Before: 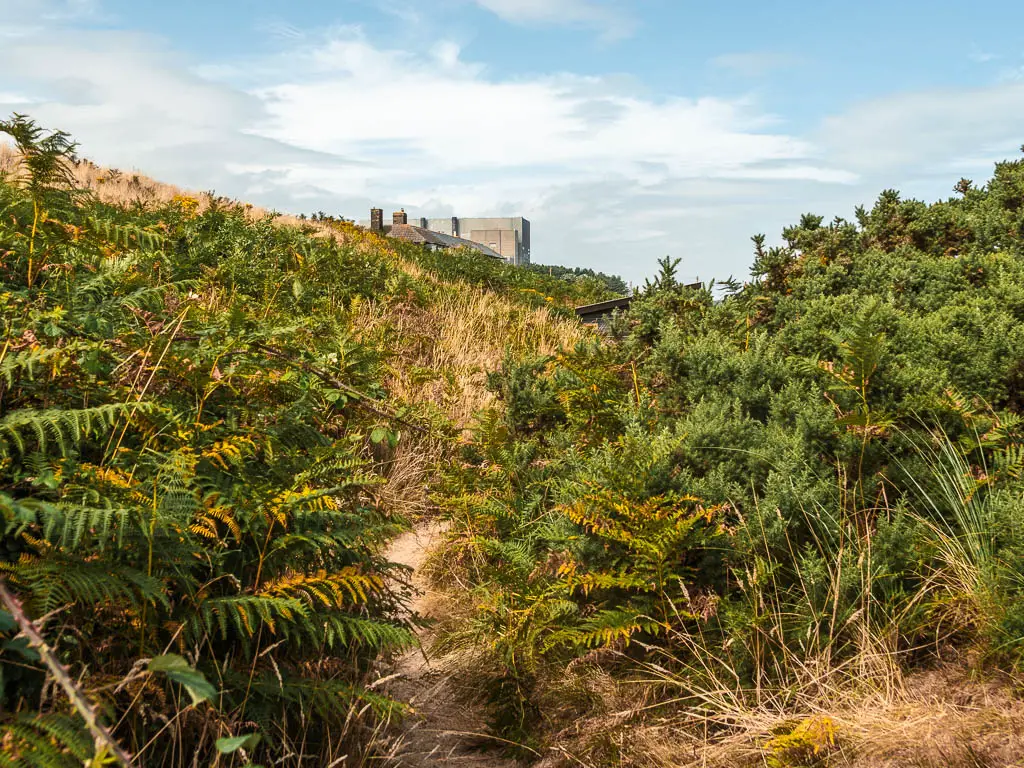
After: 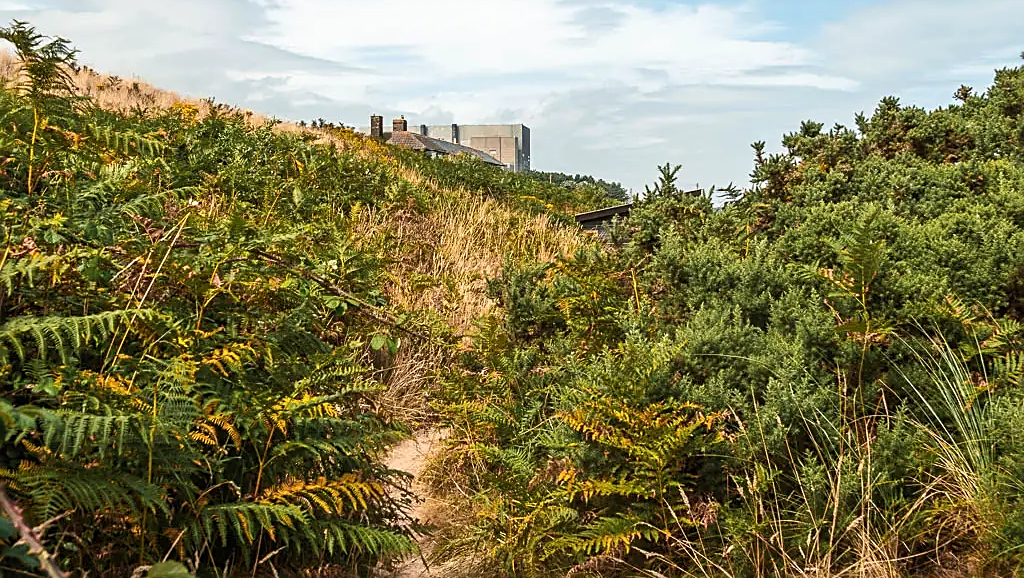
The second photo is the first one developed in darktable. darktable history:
crop and rotate: top 12.205%, bottom 12.46%
sharpen: on, module defaults
